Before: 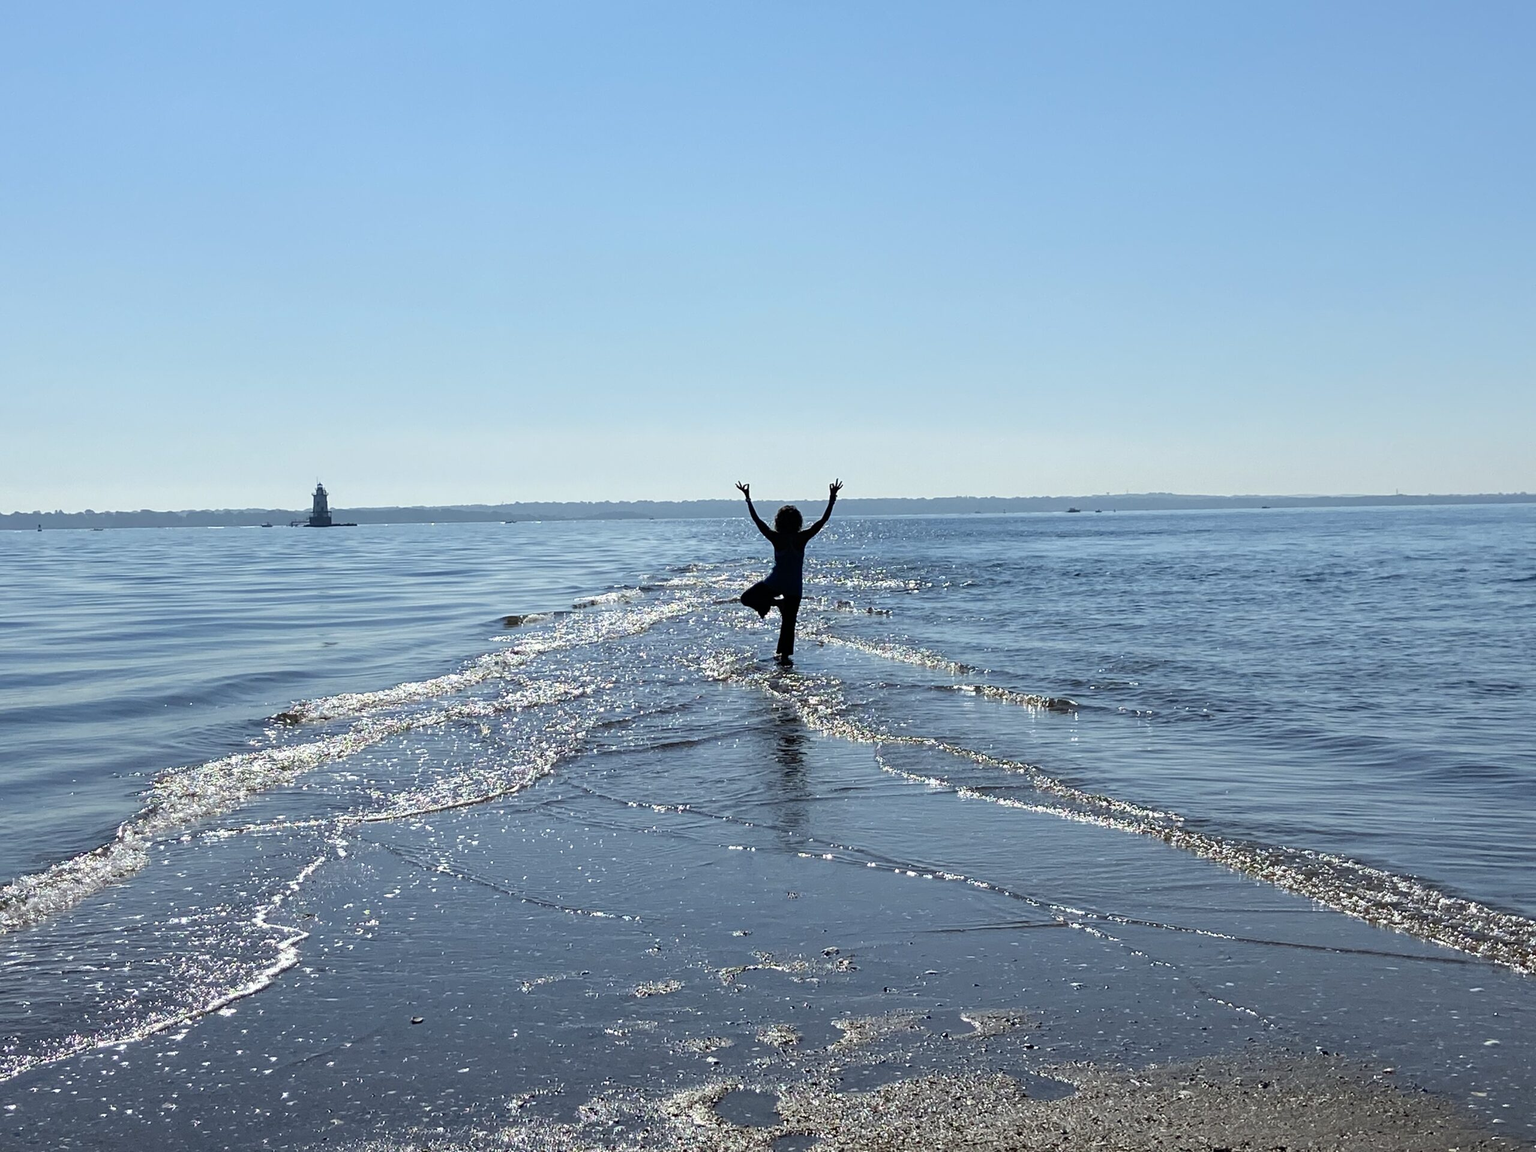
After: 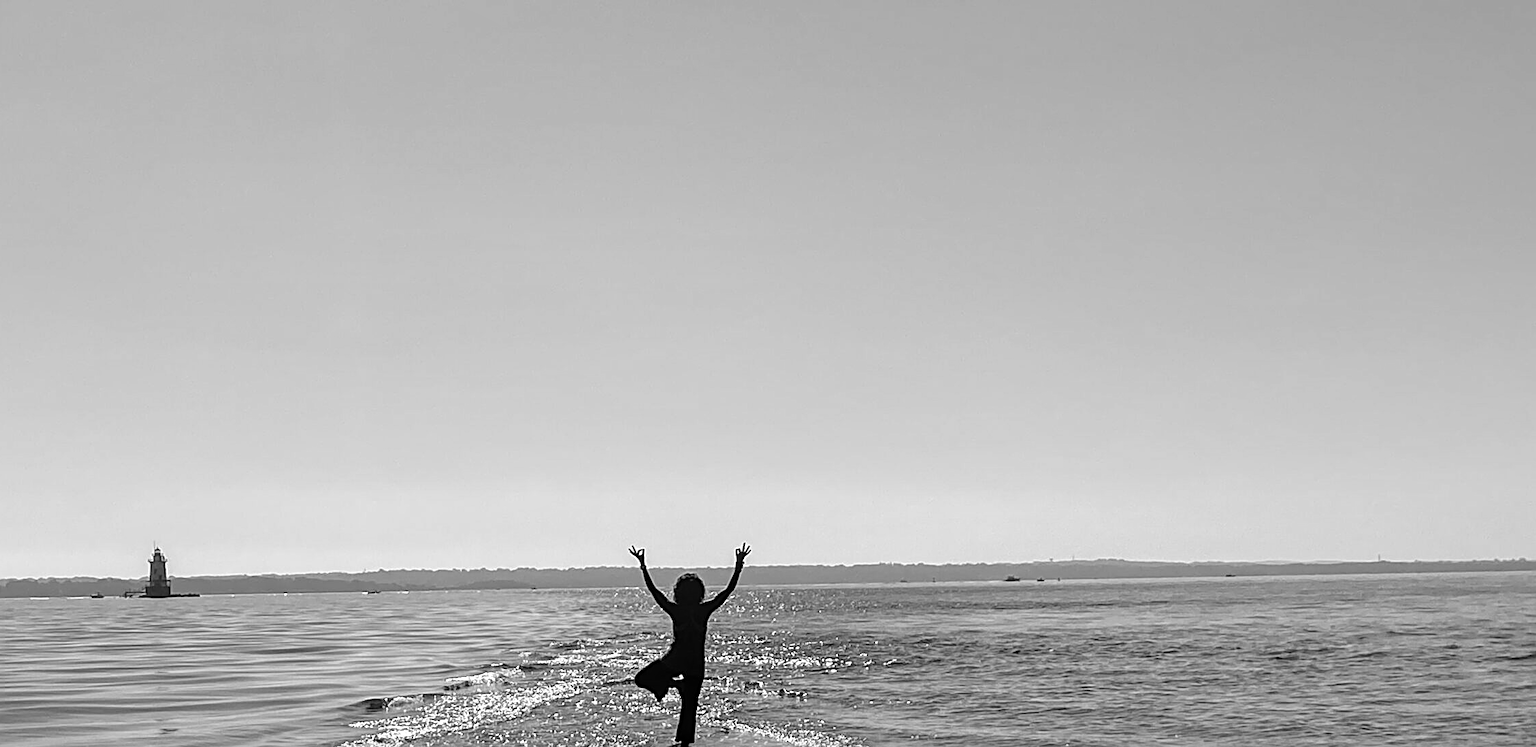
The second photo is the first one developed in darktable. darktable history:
crop and rotate: left 11.812%, bottom 42.776%
local contrast: on, module defaults
monochrome: on, module defaults
sharpen: radius 2.767
